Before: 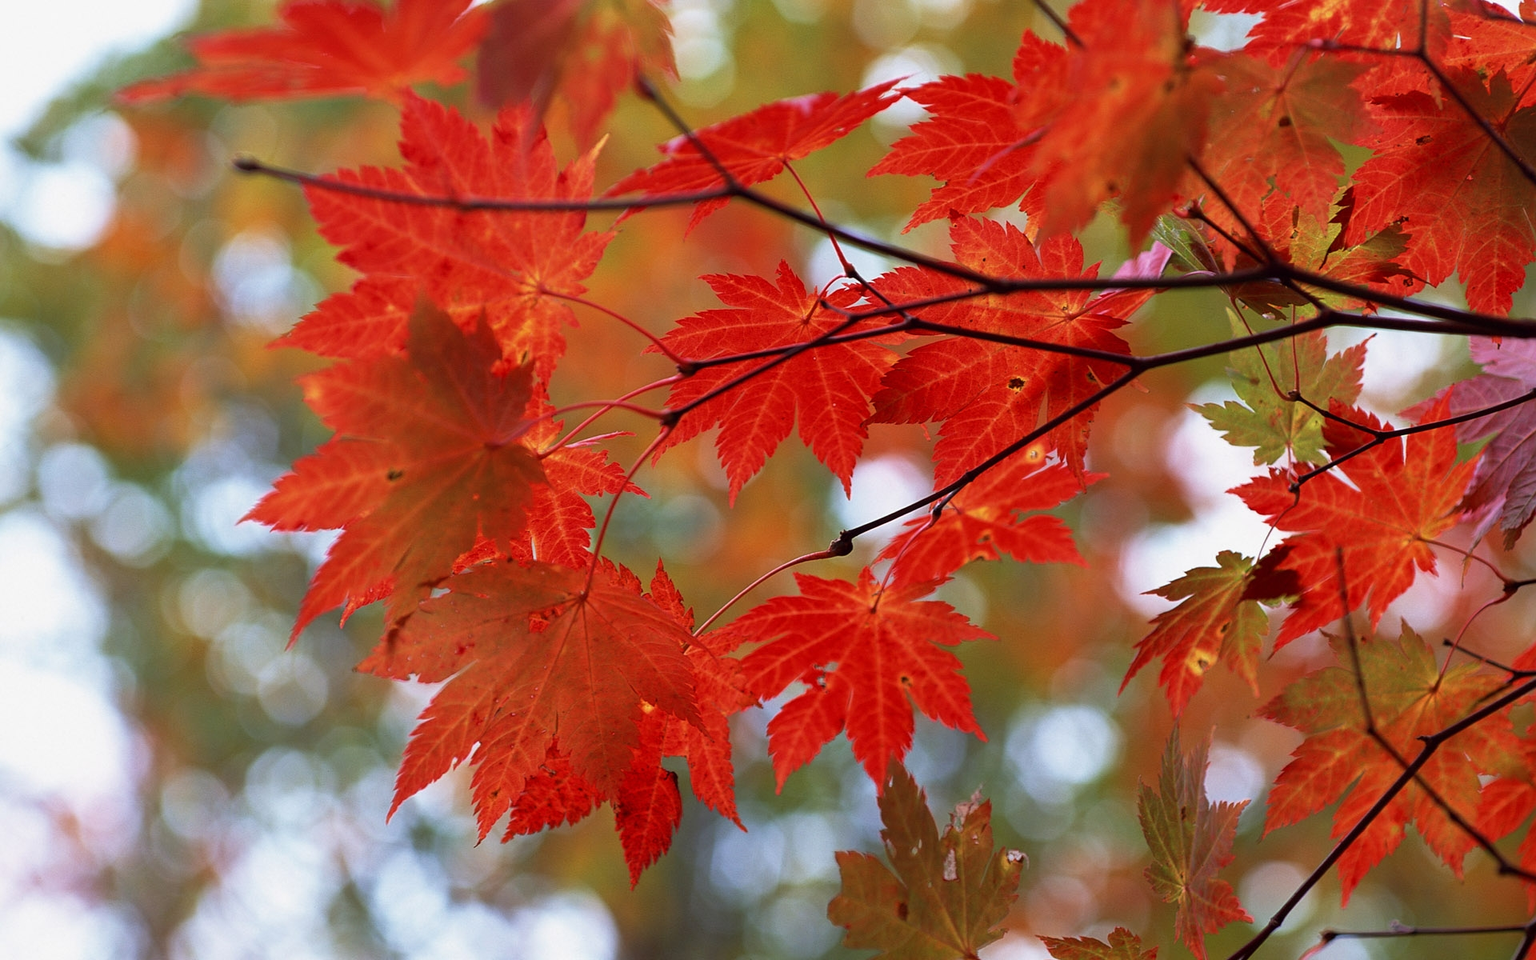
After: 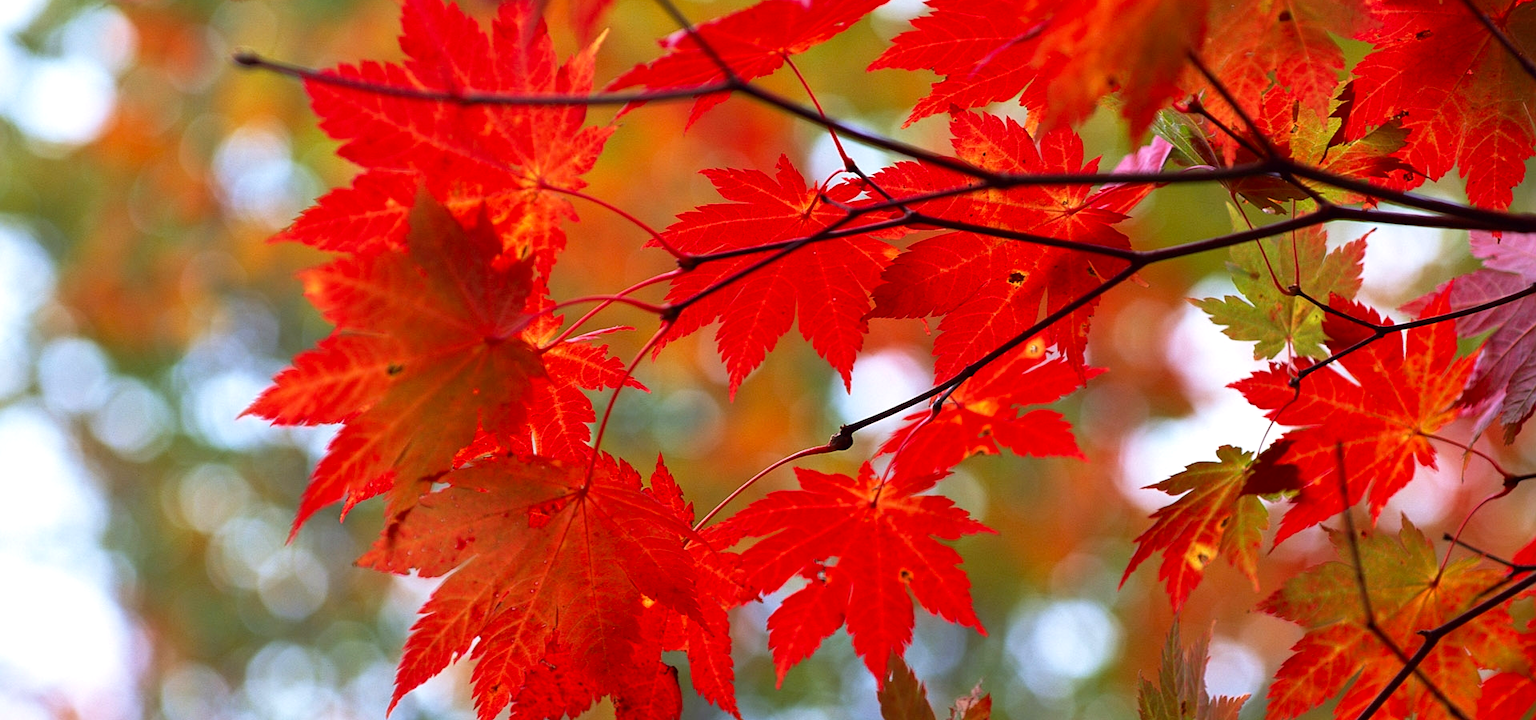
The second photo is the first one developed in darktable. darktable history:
contrast brightness saturation: contrast 0.082, saturation 0.197
exposure: exposure 0.209 EV, compensate exposure bias true, compensate highlight preservation false
crop: top 11.047%, bottom 13.875%
